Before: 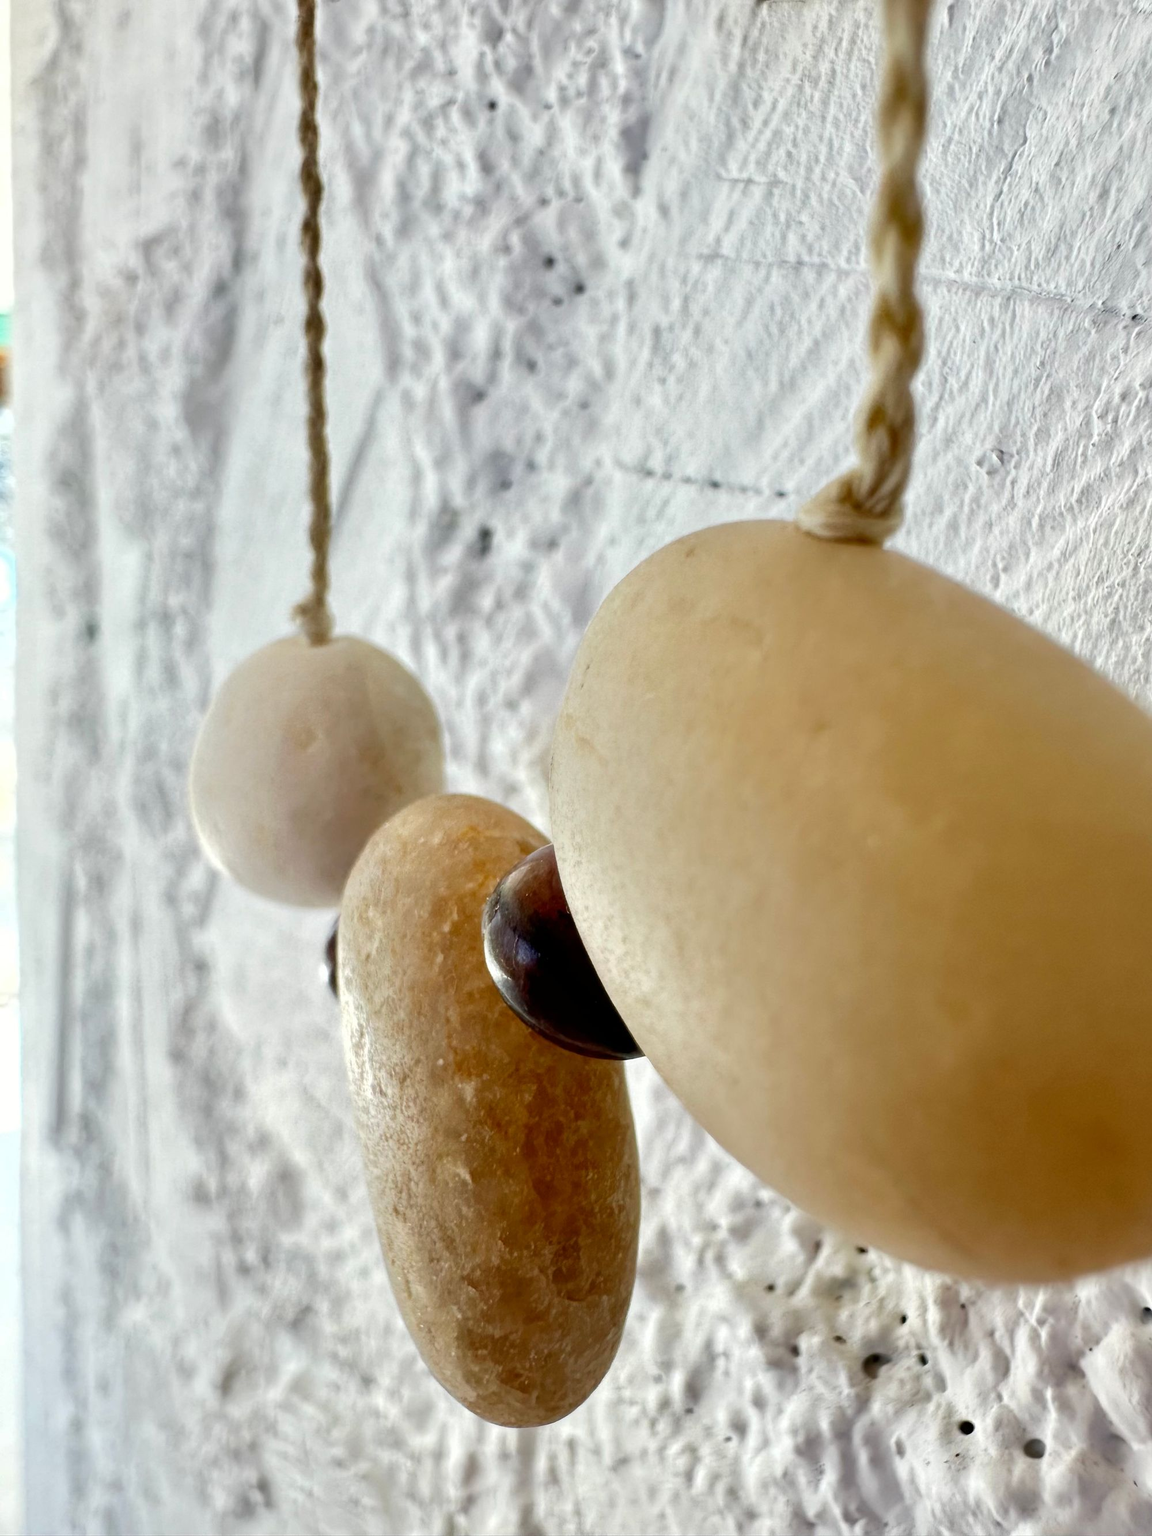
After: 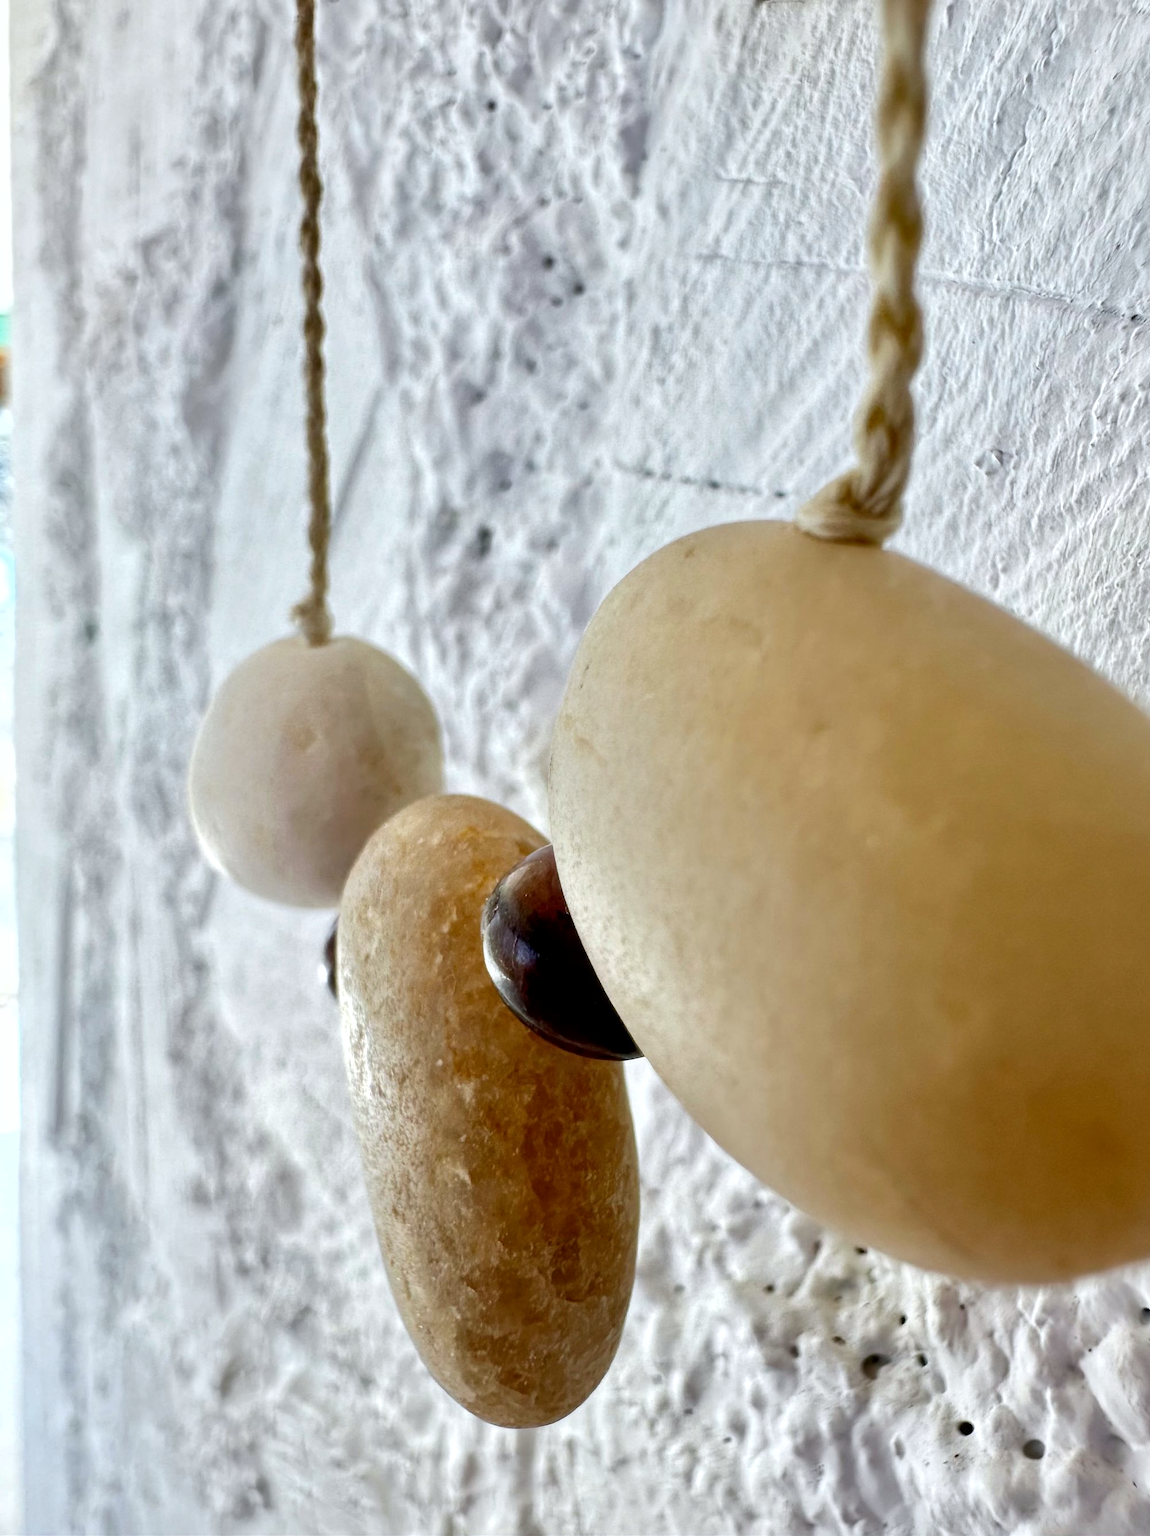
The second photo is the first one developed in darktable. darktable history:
crop and rotate: left 0.126%
white balance: red 0.983, blue 1.036
local contrast: mode bilateral grid, contrast 20, coarseness 50, detail 120%, midtone range 0.2
